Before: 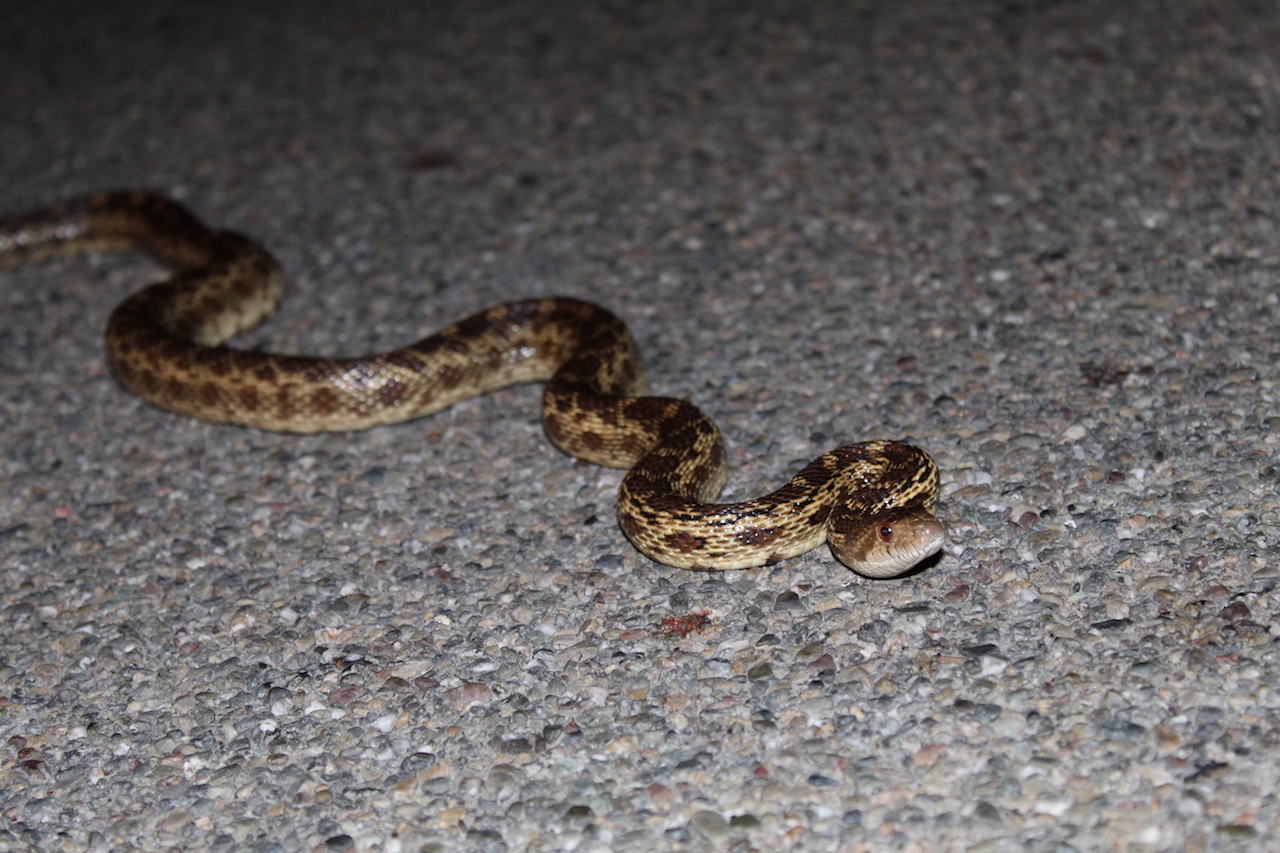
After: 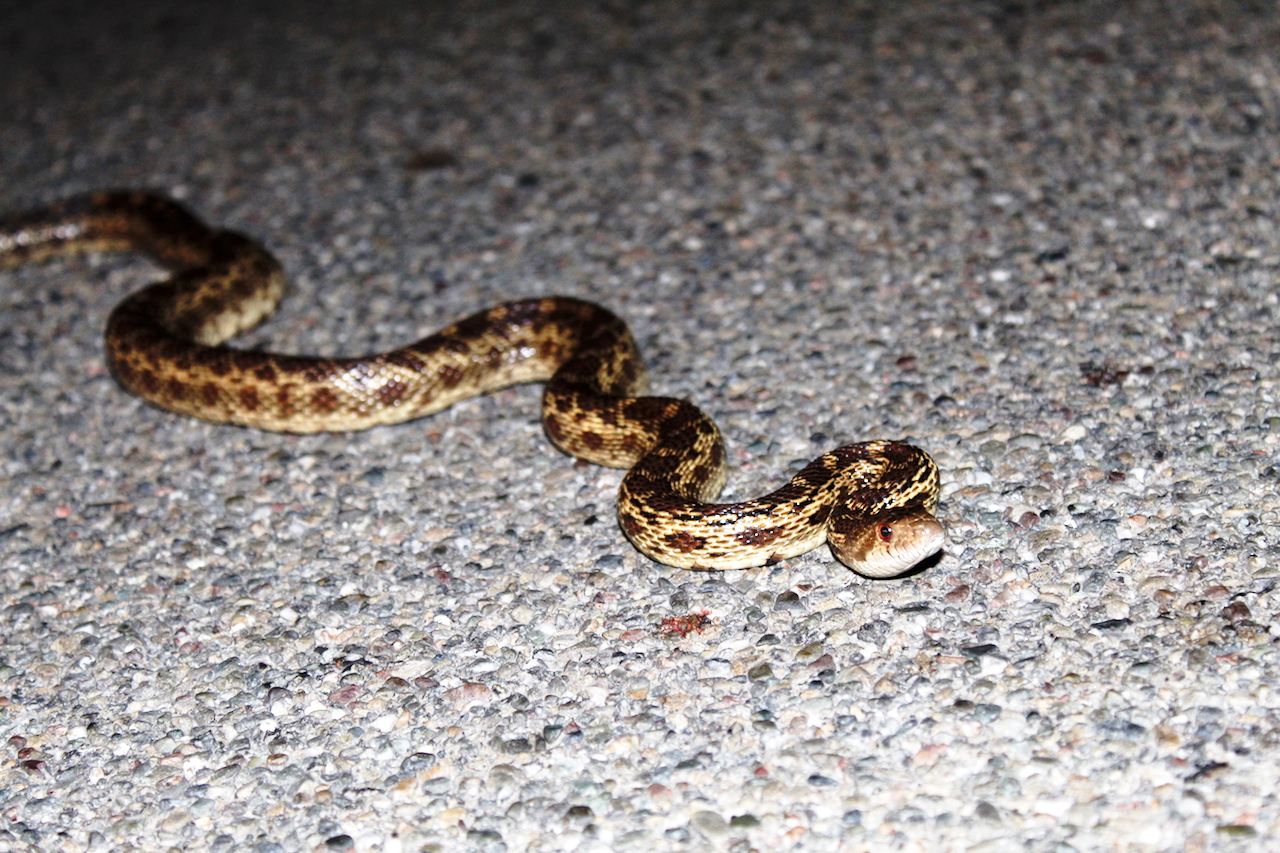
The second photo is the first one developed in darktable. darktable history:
base curve: curves: ch0 [(0, 0) (0.026, 0.03) (0.109, 0.232) (0.351, 0.748) (0.669, 0.968) (1, 1)], preserve colors none
local contrast: highlights 100%, shadows 100%, detail 120%, midtone range 0.2
